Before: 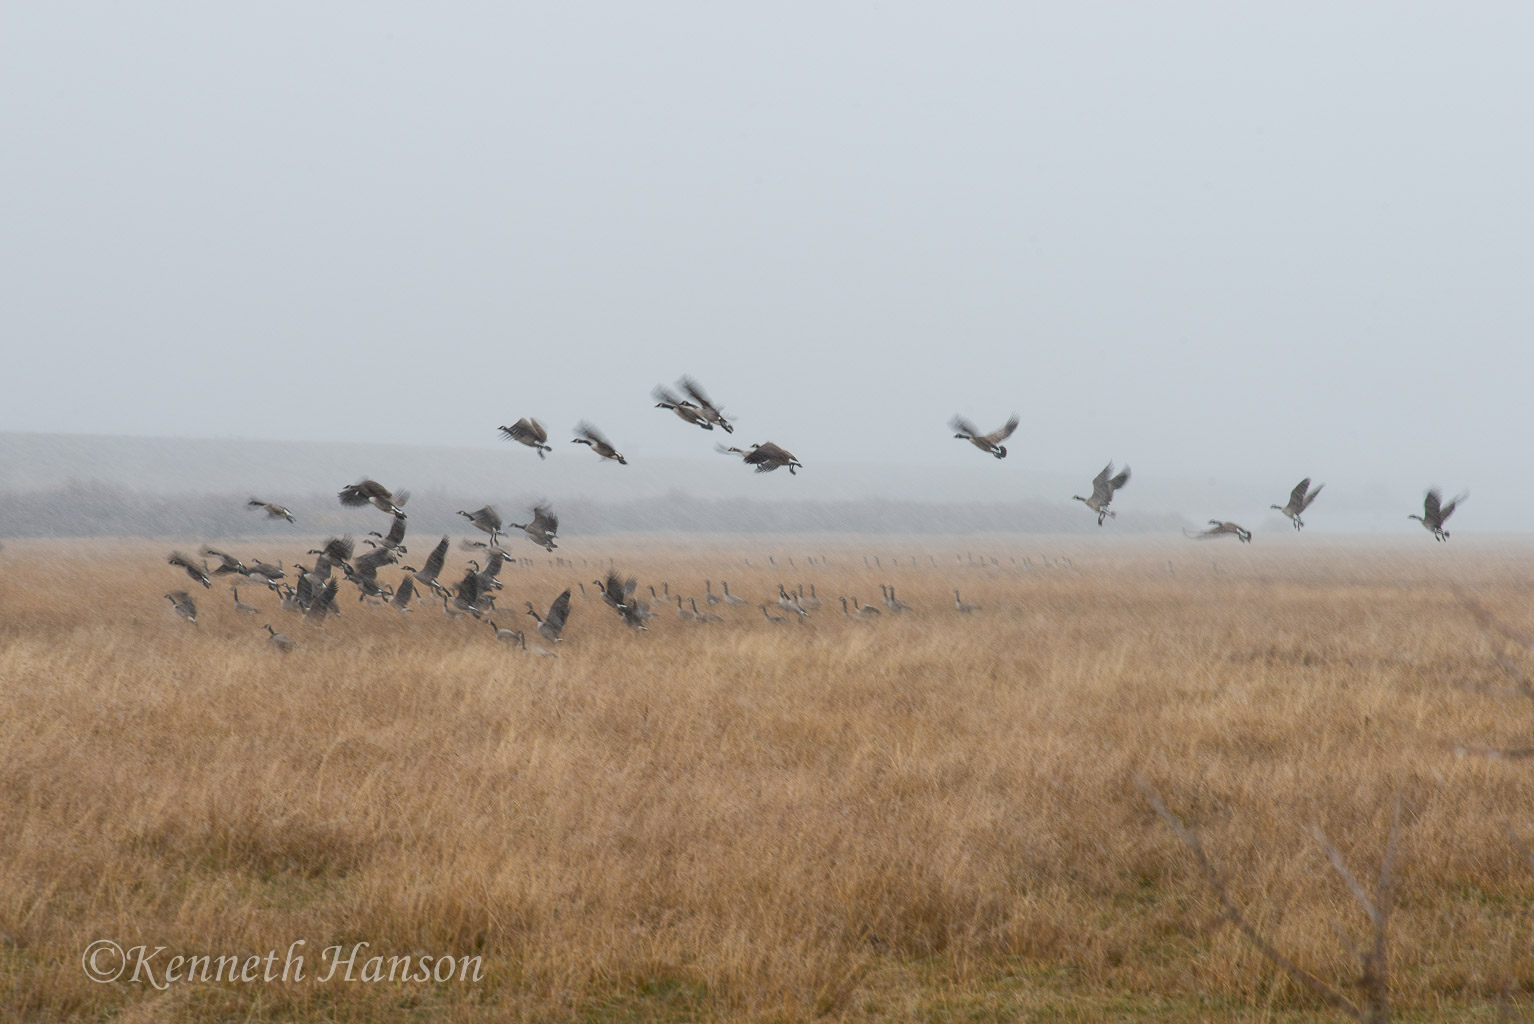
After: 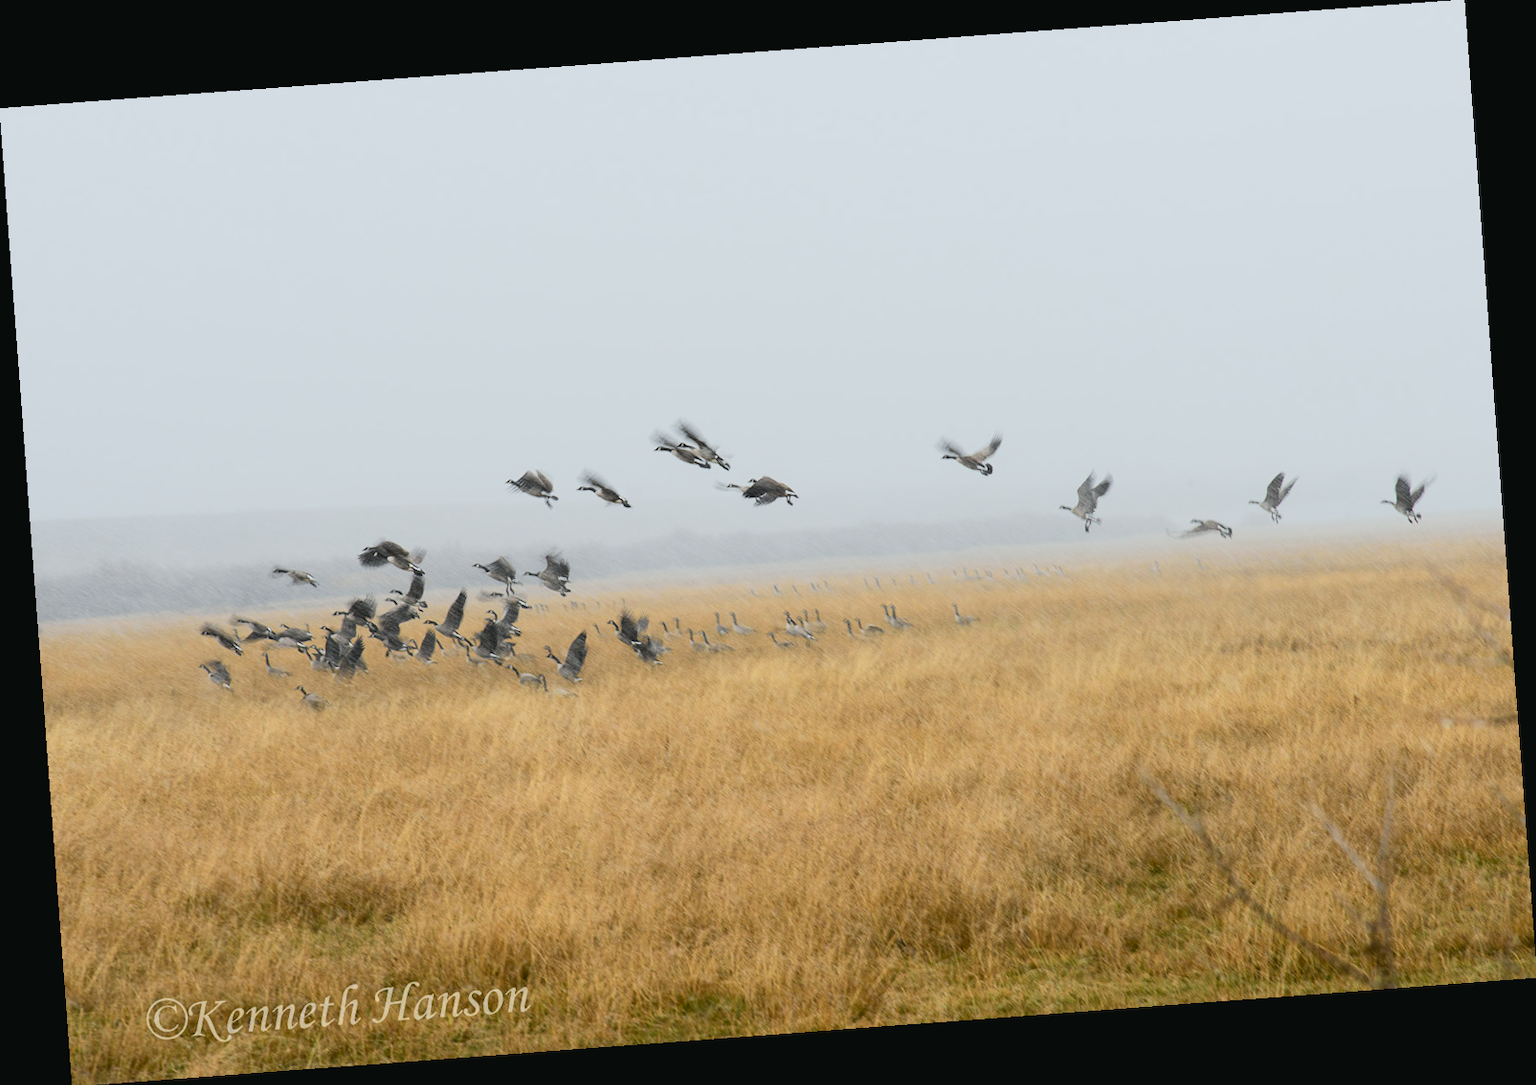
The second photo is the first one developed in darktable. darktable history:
rotate and perspective: rotation -4.25°, automatic cropping off
tone curve: curves: ch0 [(0, 0.03) (0.113, 0.087) (0.207, 0.184) (0.515, 0.612) (0.712, 0.793) (1, 0.946)]; ch1 [(0, 0) (0.172, 0.123) (0.317, 0.279) (0.414, 0.382) (0.476, 0.479) (0.505, 0.498) (0.534, 0.534) (0.621, 0.65) (0.709, 0.764) (1, 1)]; ch2 [(0, 0) (0.411, 0.424) (0.505, 0.505) (0.521, 0.524) (0.537, 0.57) (0.65, 0.699) (1, 1)], color space Lab, independent channels, preserve colors none
